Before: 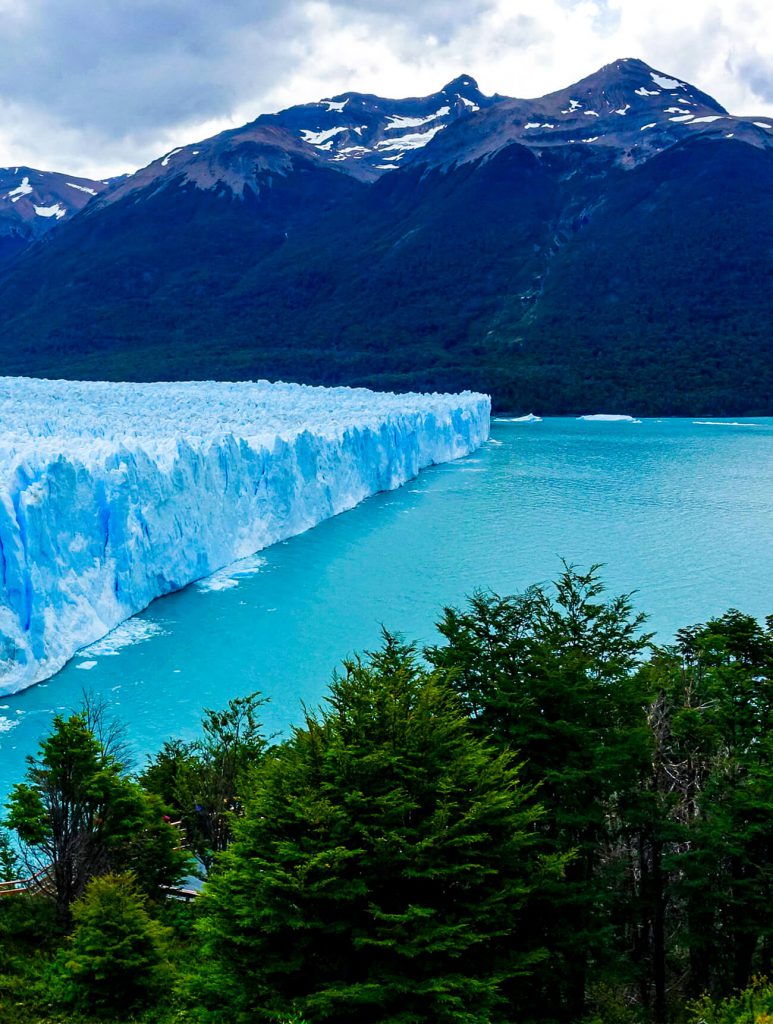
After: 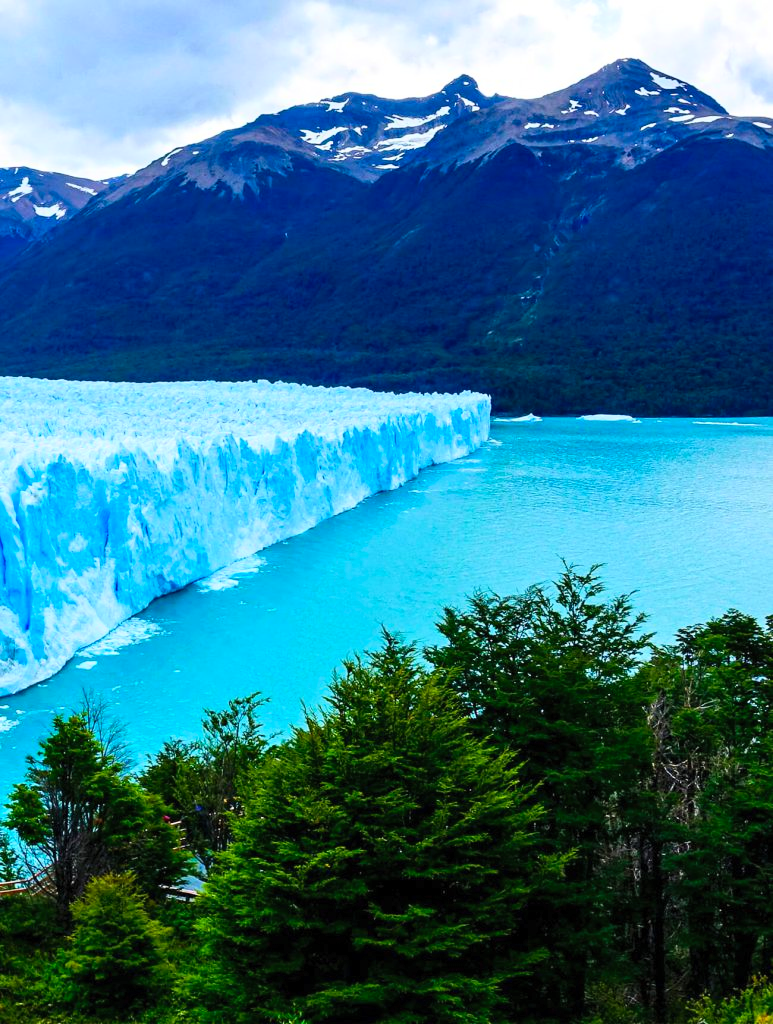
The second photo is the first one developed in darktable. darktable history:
contrast brightness saturation: contrast 0.2, brightness 0.16, saturation 0.22
color balance: mode lift, gamma, gain (sRGB)
